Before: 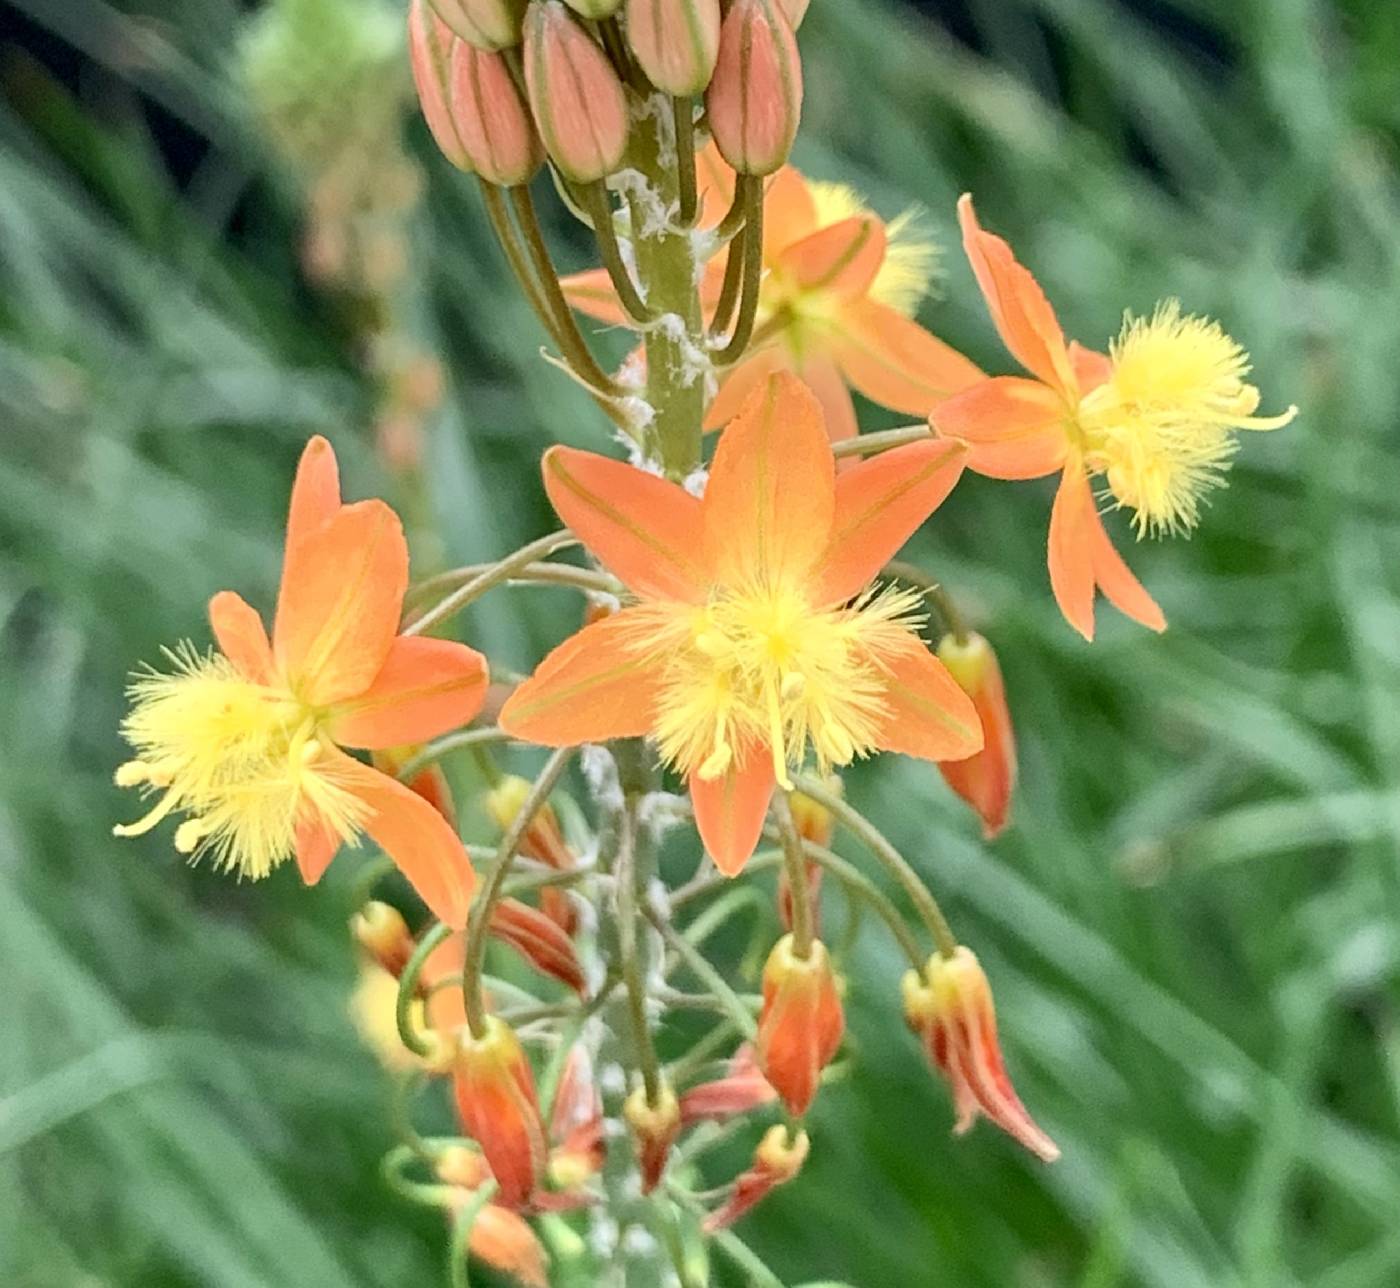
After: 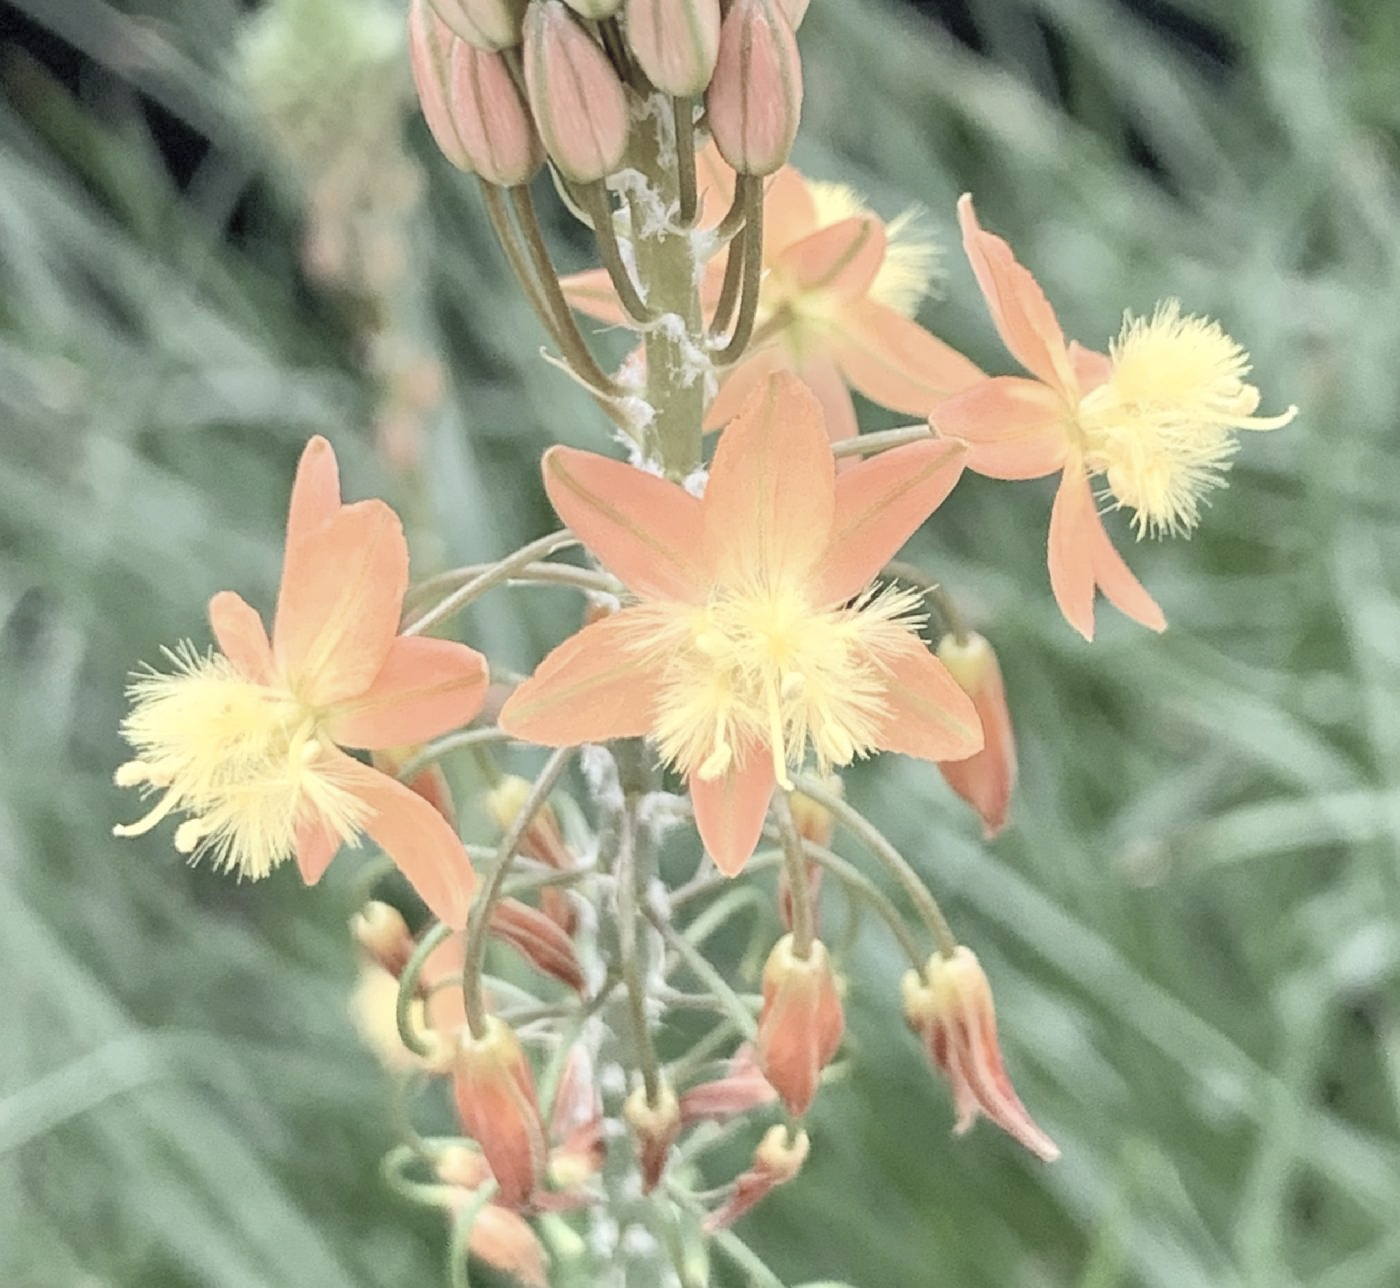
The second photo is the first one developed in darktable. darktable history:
contrast brightness saturation: brightness 0.183, saturation -0.494
